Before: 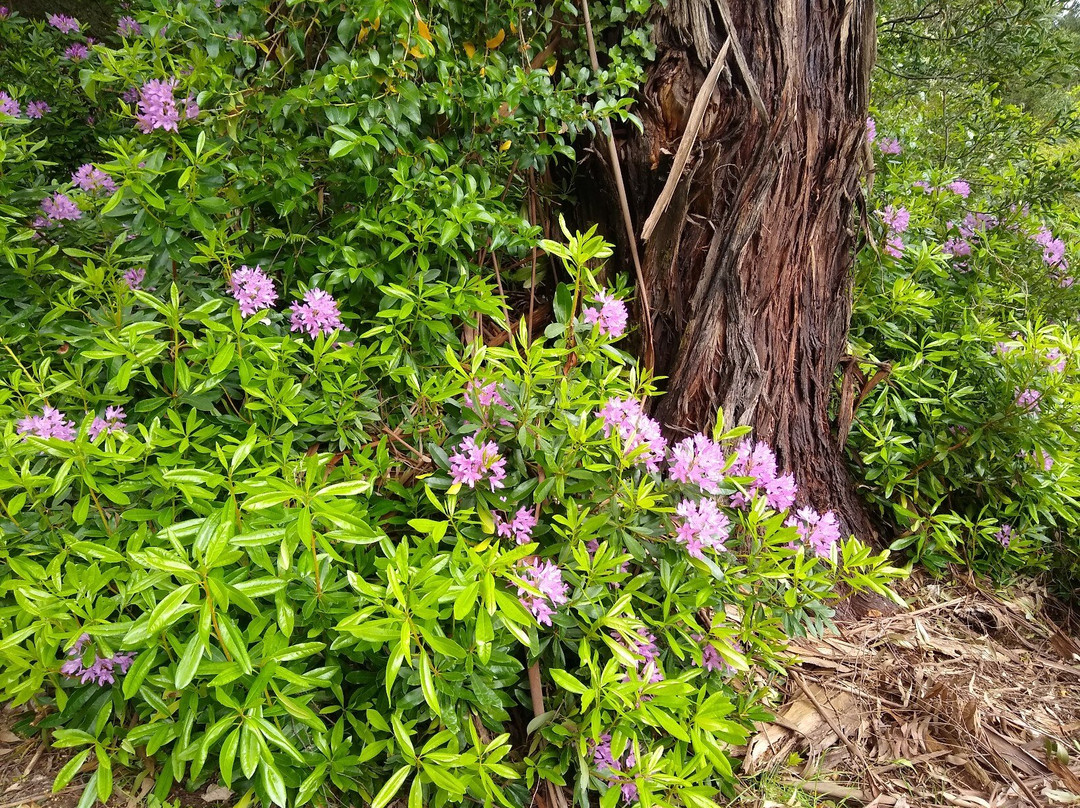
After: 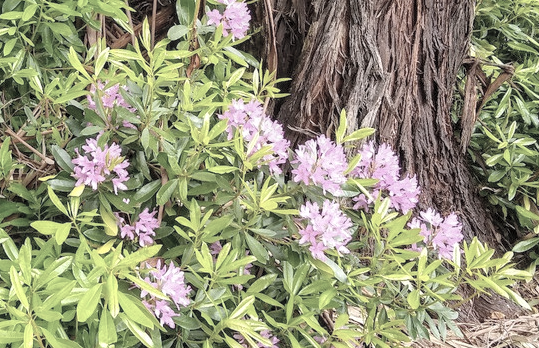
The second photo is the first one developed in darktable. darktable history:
contrast brightness saturation: brightness 0.182, saturation -0.491
crop: left 34.994%, top 36.883%, right 15.021%, bottom 20.013%
local contrast: on, module defaults
